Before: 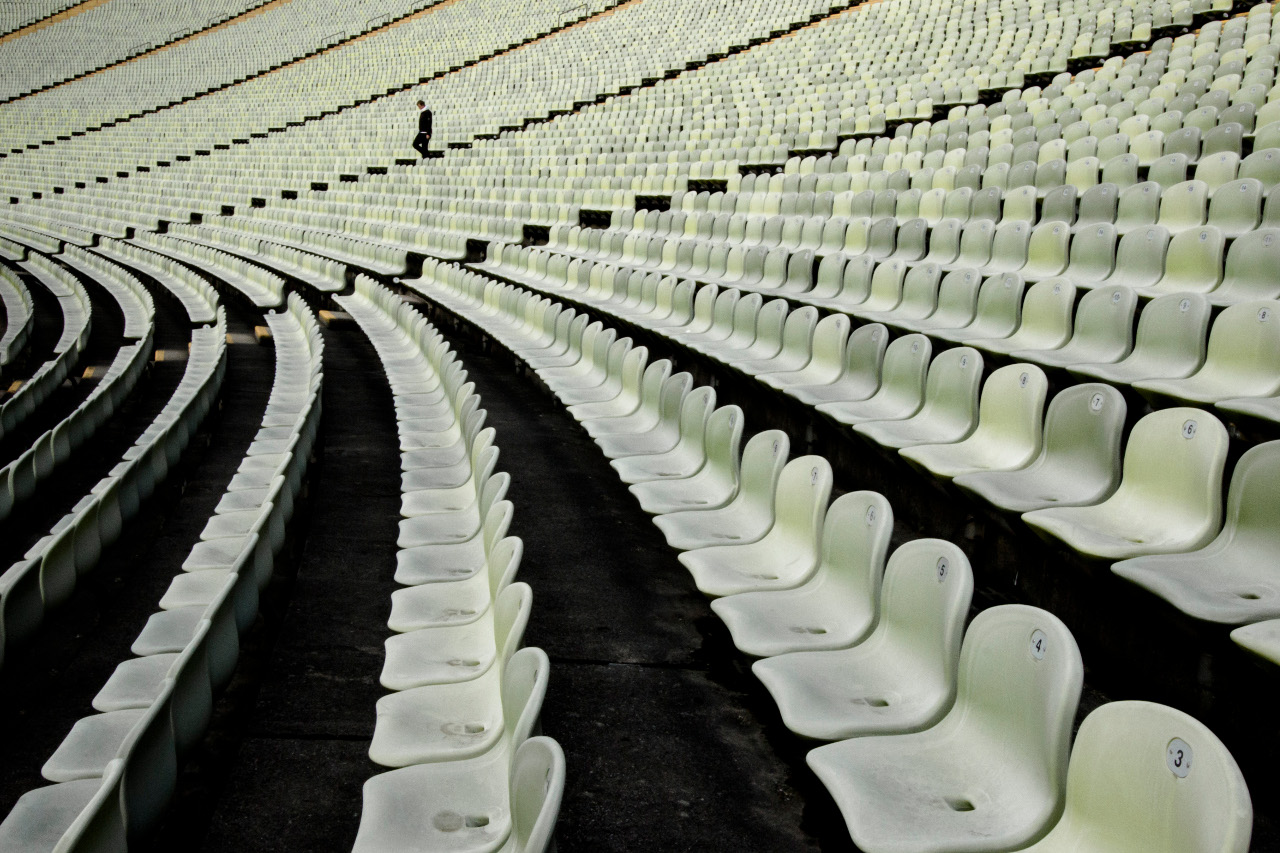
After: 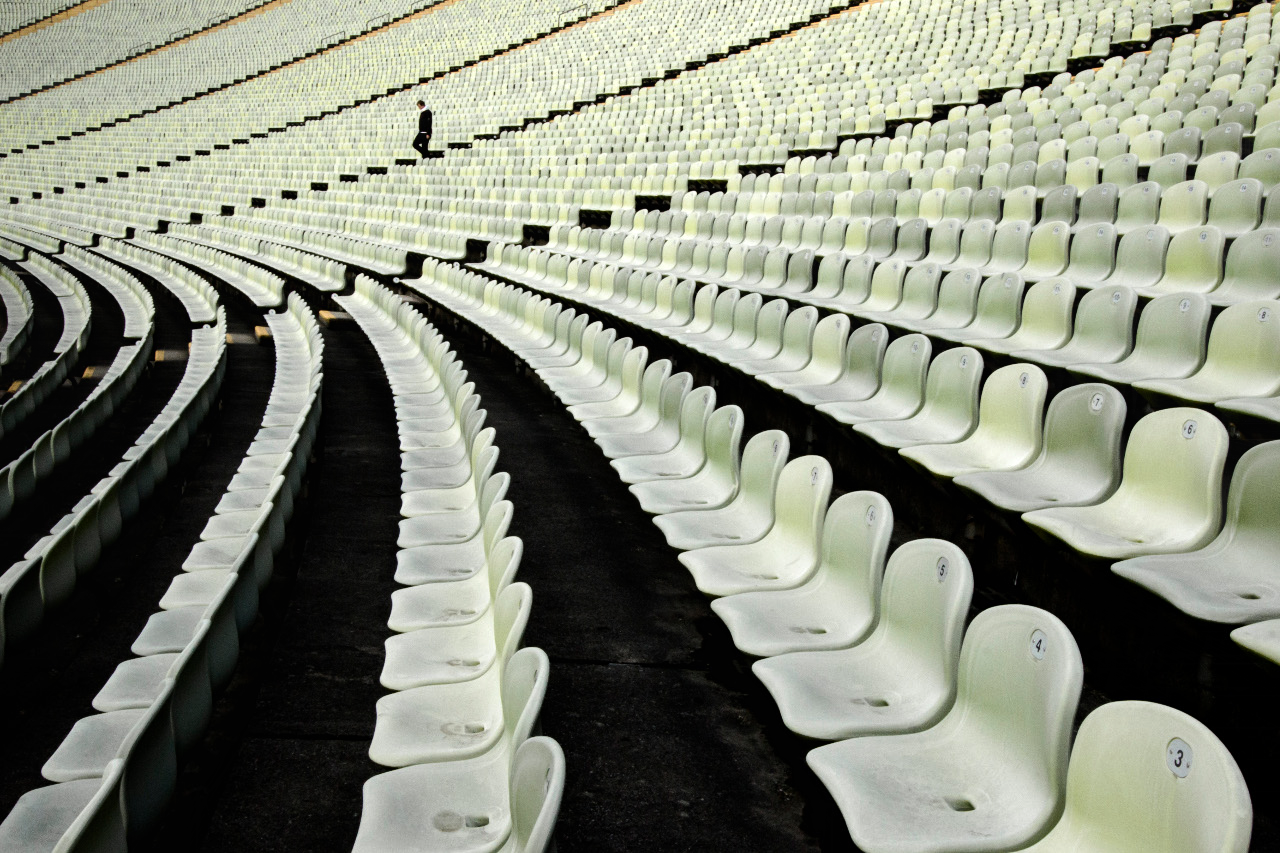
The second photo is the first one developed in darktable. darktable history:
tone equalizer: -8 EV -0.417 EV, -7 EV -0.389 EV, -6 EV -0.333 EV, -5 EV -0.222 EV, -3 EV 0.222 EV, -2 EV 0.333 EV, -1 EV 0.389 EV, +0 EV 0.417 EV, edges refinement/feathering 500, mask exposure compensation -1.57 EV, preserve details no
contrast equalizer: y [[0.439, 0.44, 0.442, 0.457, 0.493, 0.498], [0.5 ×6], [0.5 ×6], [0 ×6], [0 ×6]], mix 0.59
